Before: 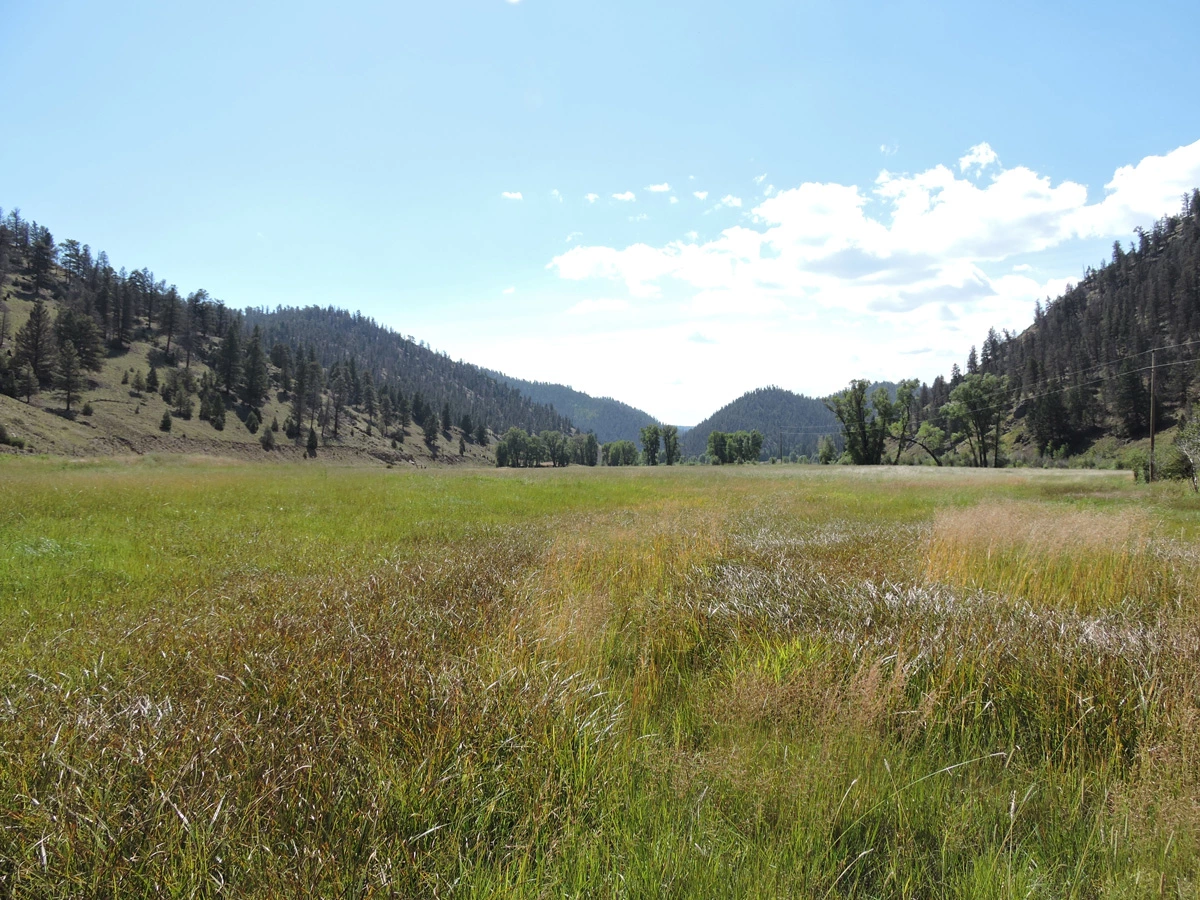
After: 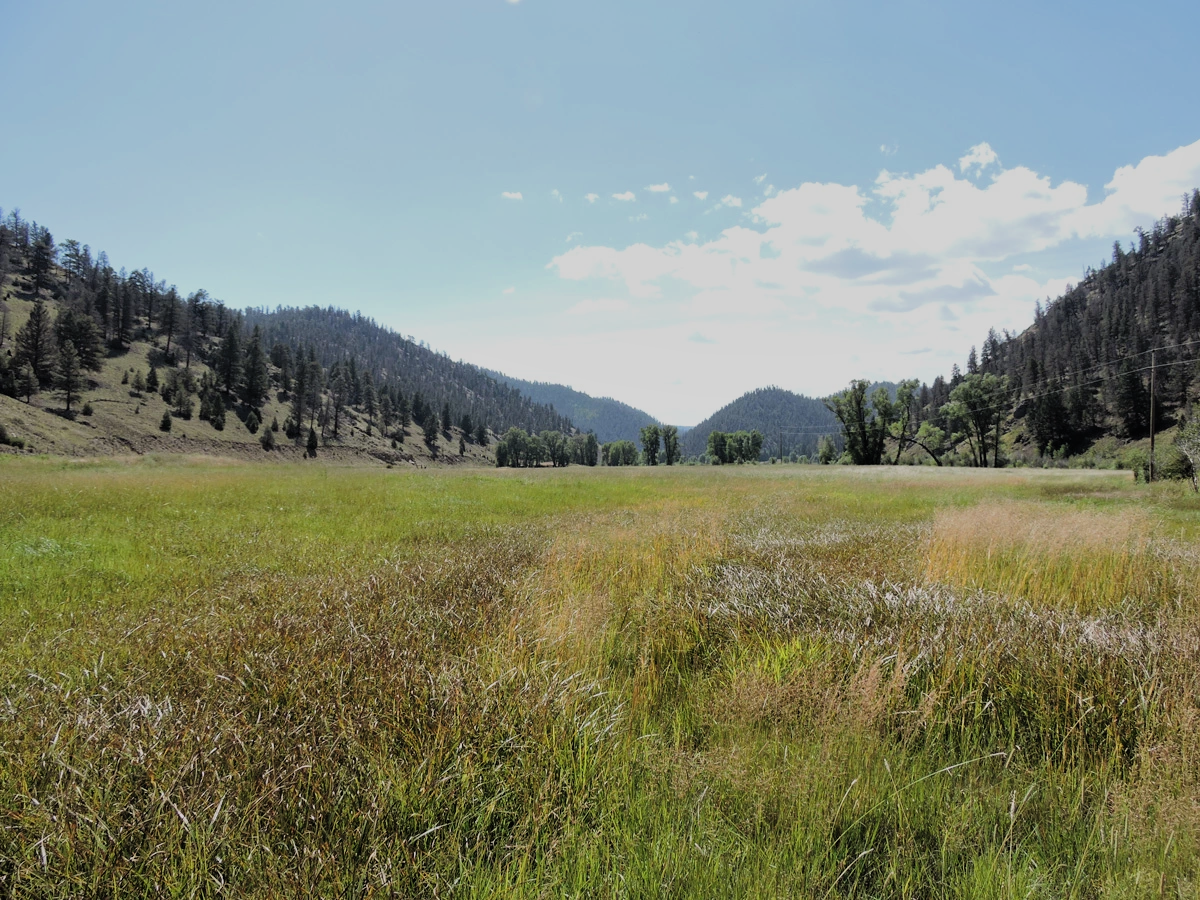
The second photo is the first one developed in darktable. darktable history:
filmic rgb: black relative exposure -7.65 EV, white relative exposure 4.56 EV, hardness 3.61, contrast 1.25
shadows and highlights: on, module defaults
